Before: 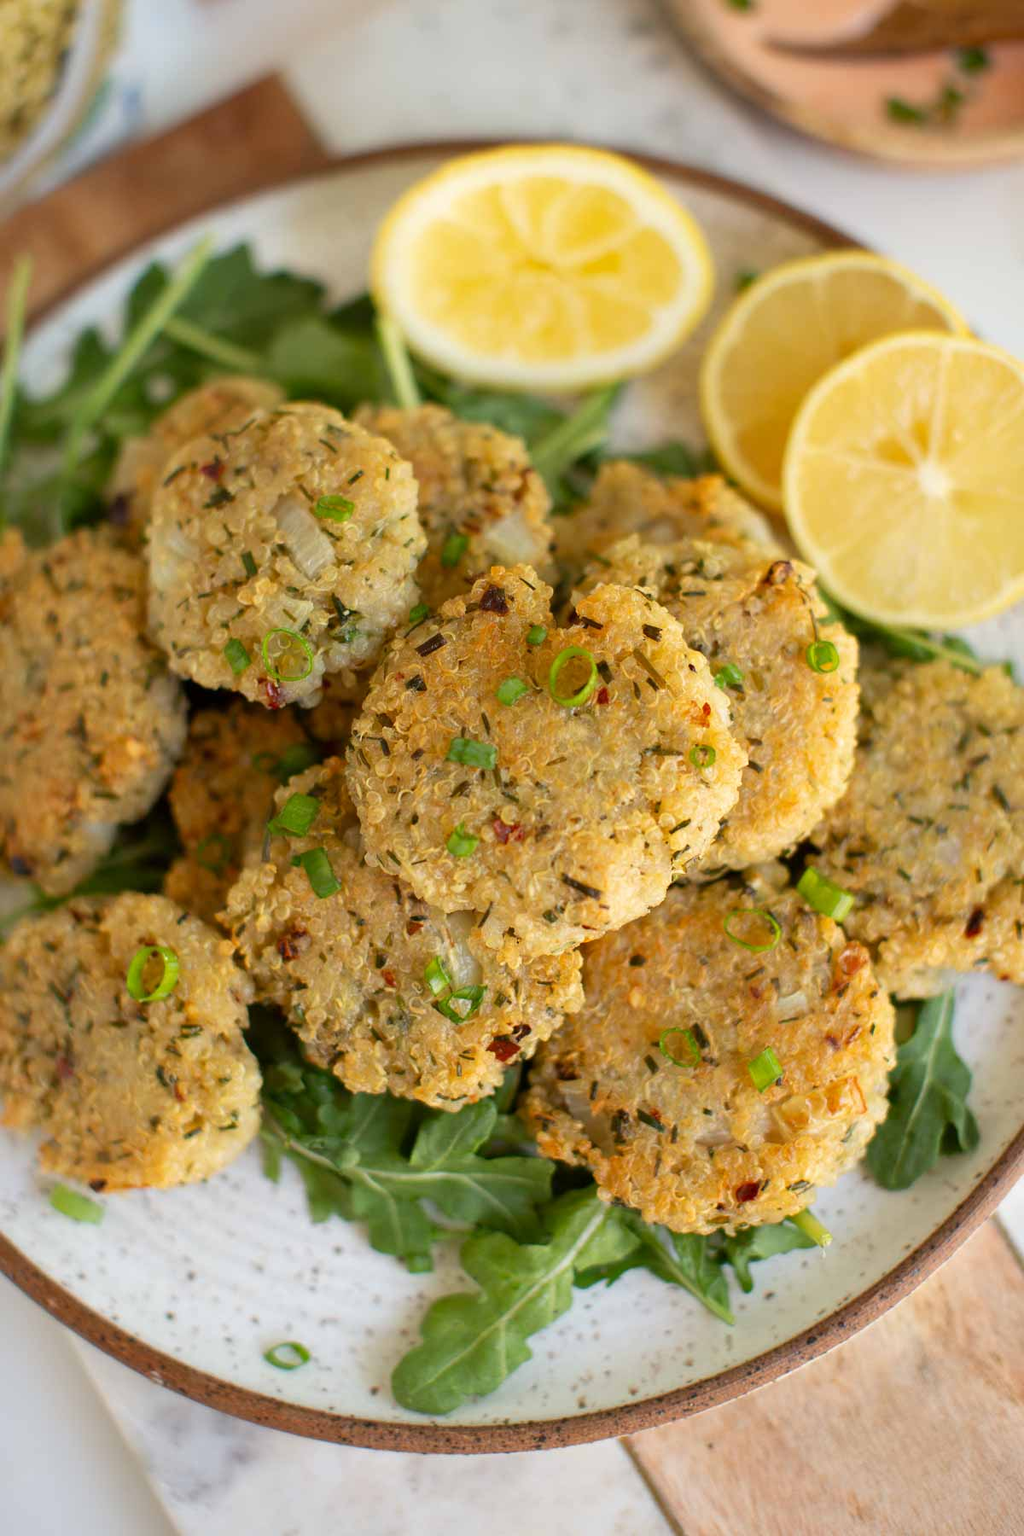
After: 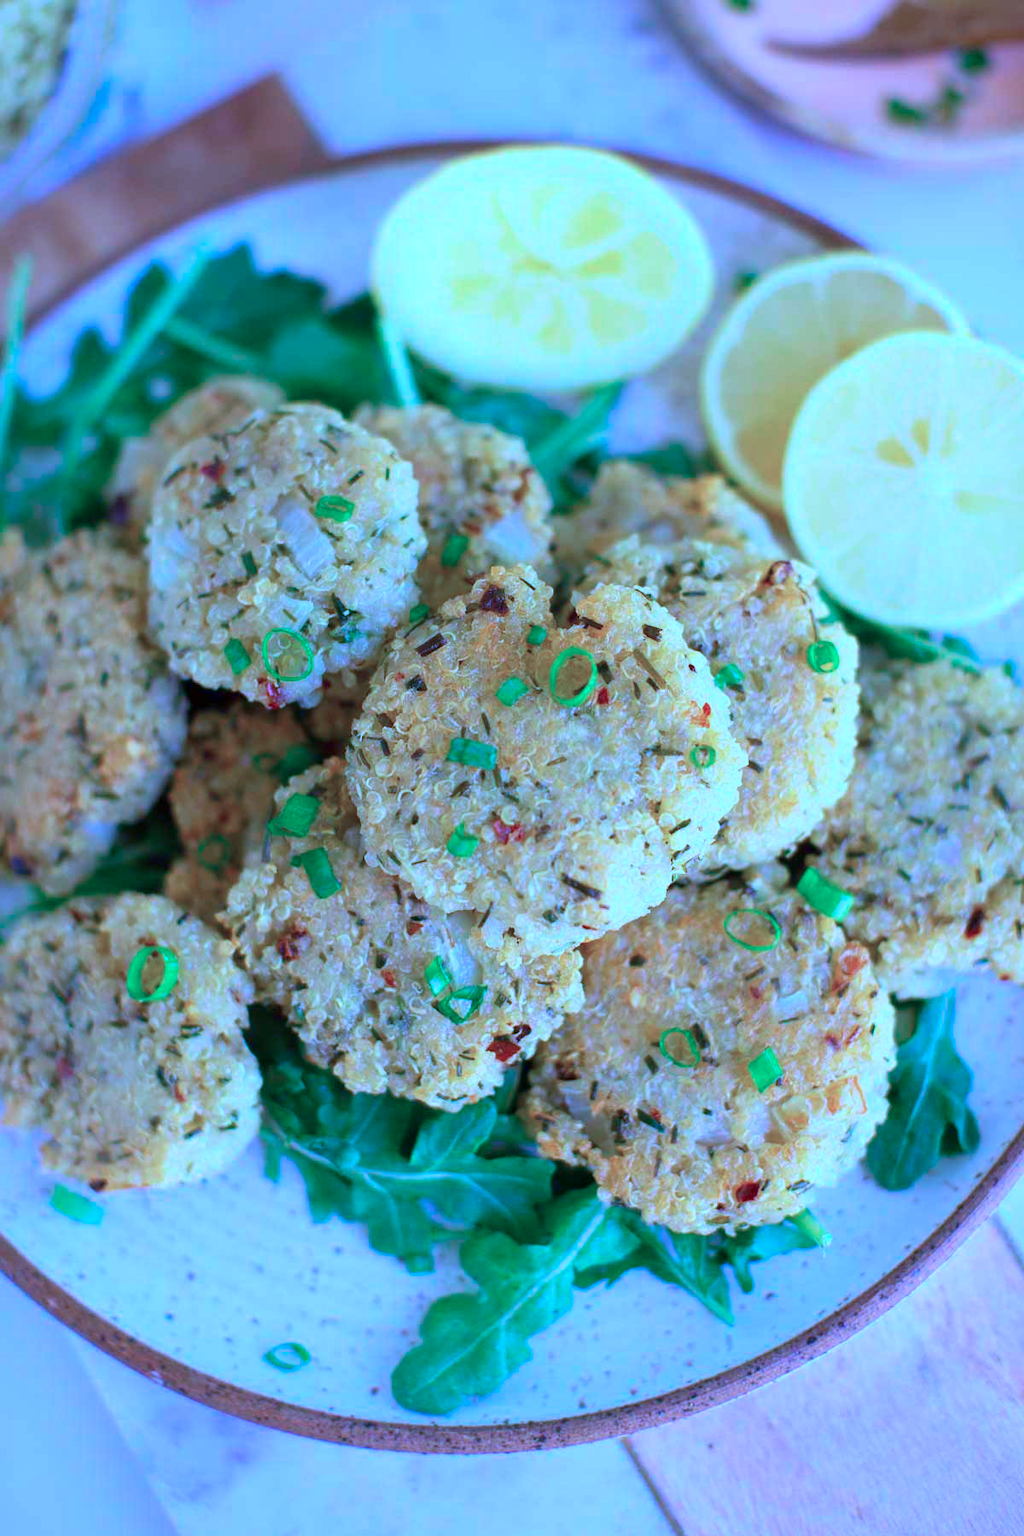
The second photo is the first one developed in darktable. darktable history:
color calibration: output R [0.948, 0.091, -0.04, 0], output G [-0.3, 1.384, -0.085, 0], output B [-0.108, 0.061, 1.08, 0], illuminant as shot in camera, x 0.484, y 0.43, temperature 2405.29 K
exposure: exposure 0.207 EV, compensate highlight preservation false
